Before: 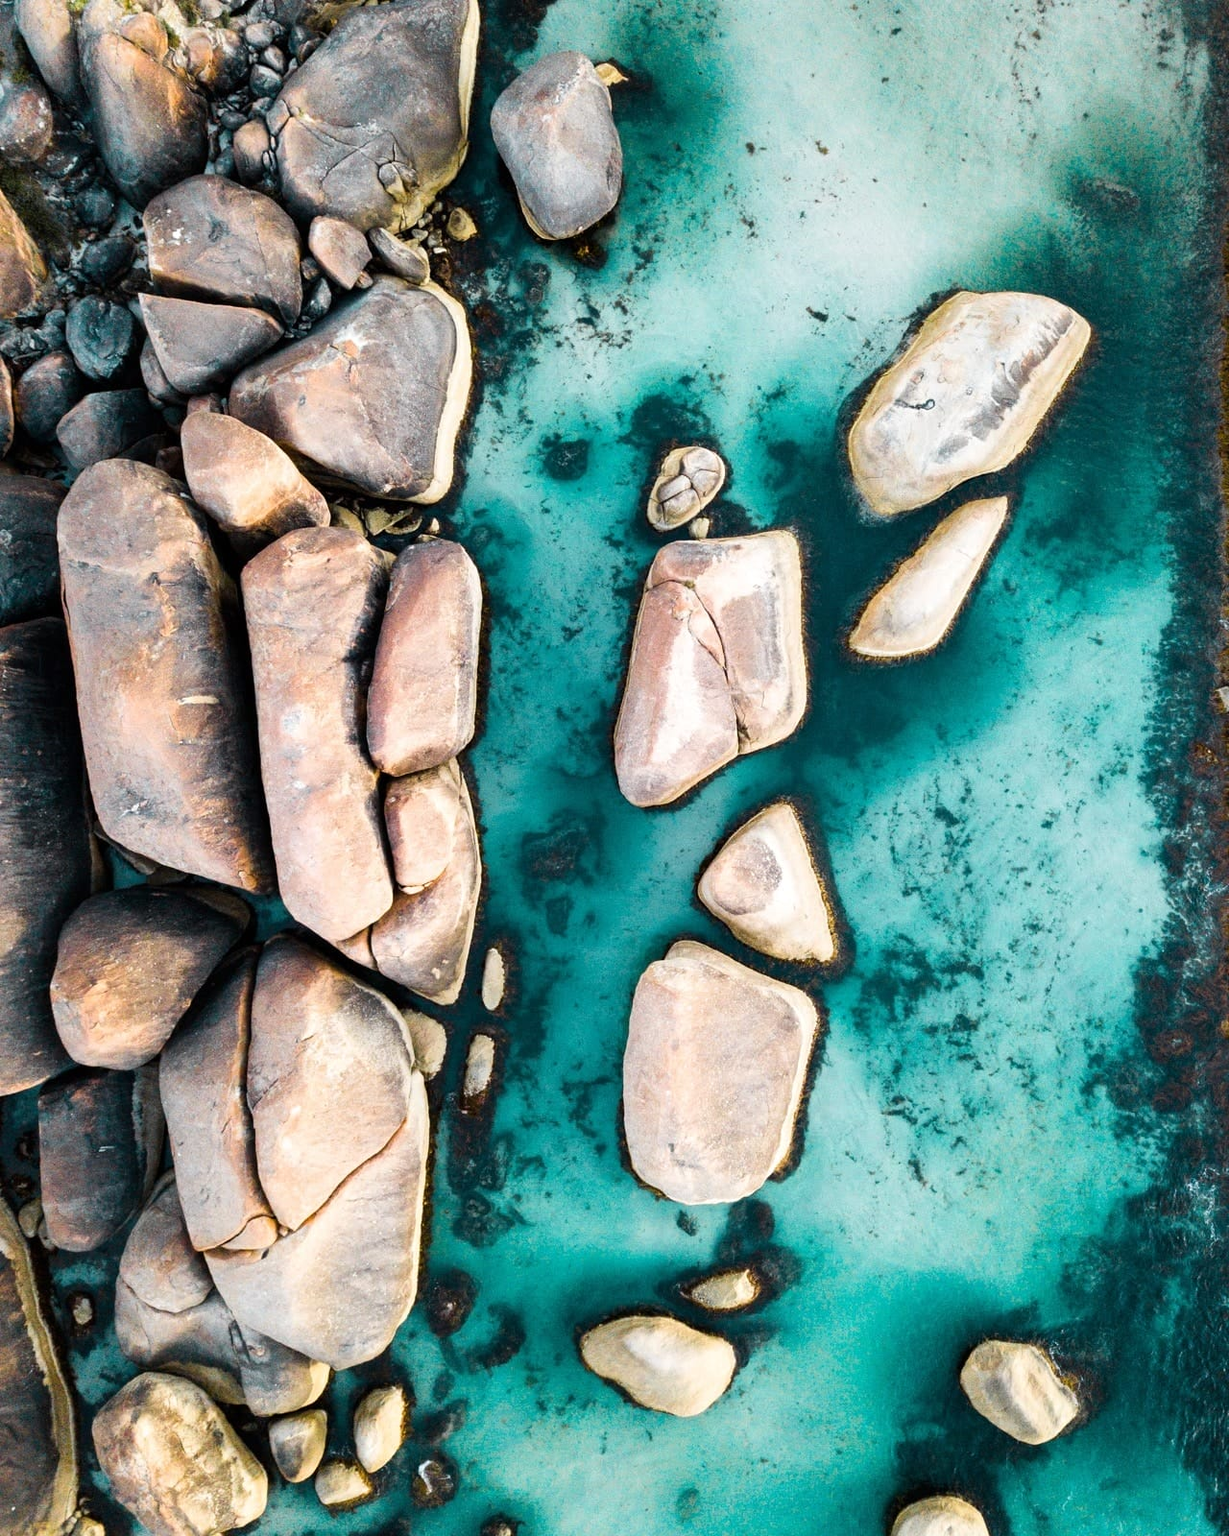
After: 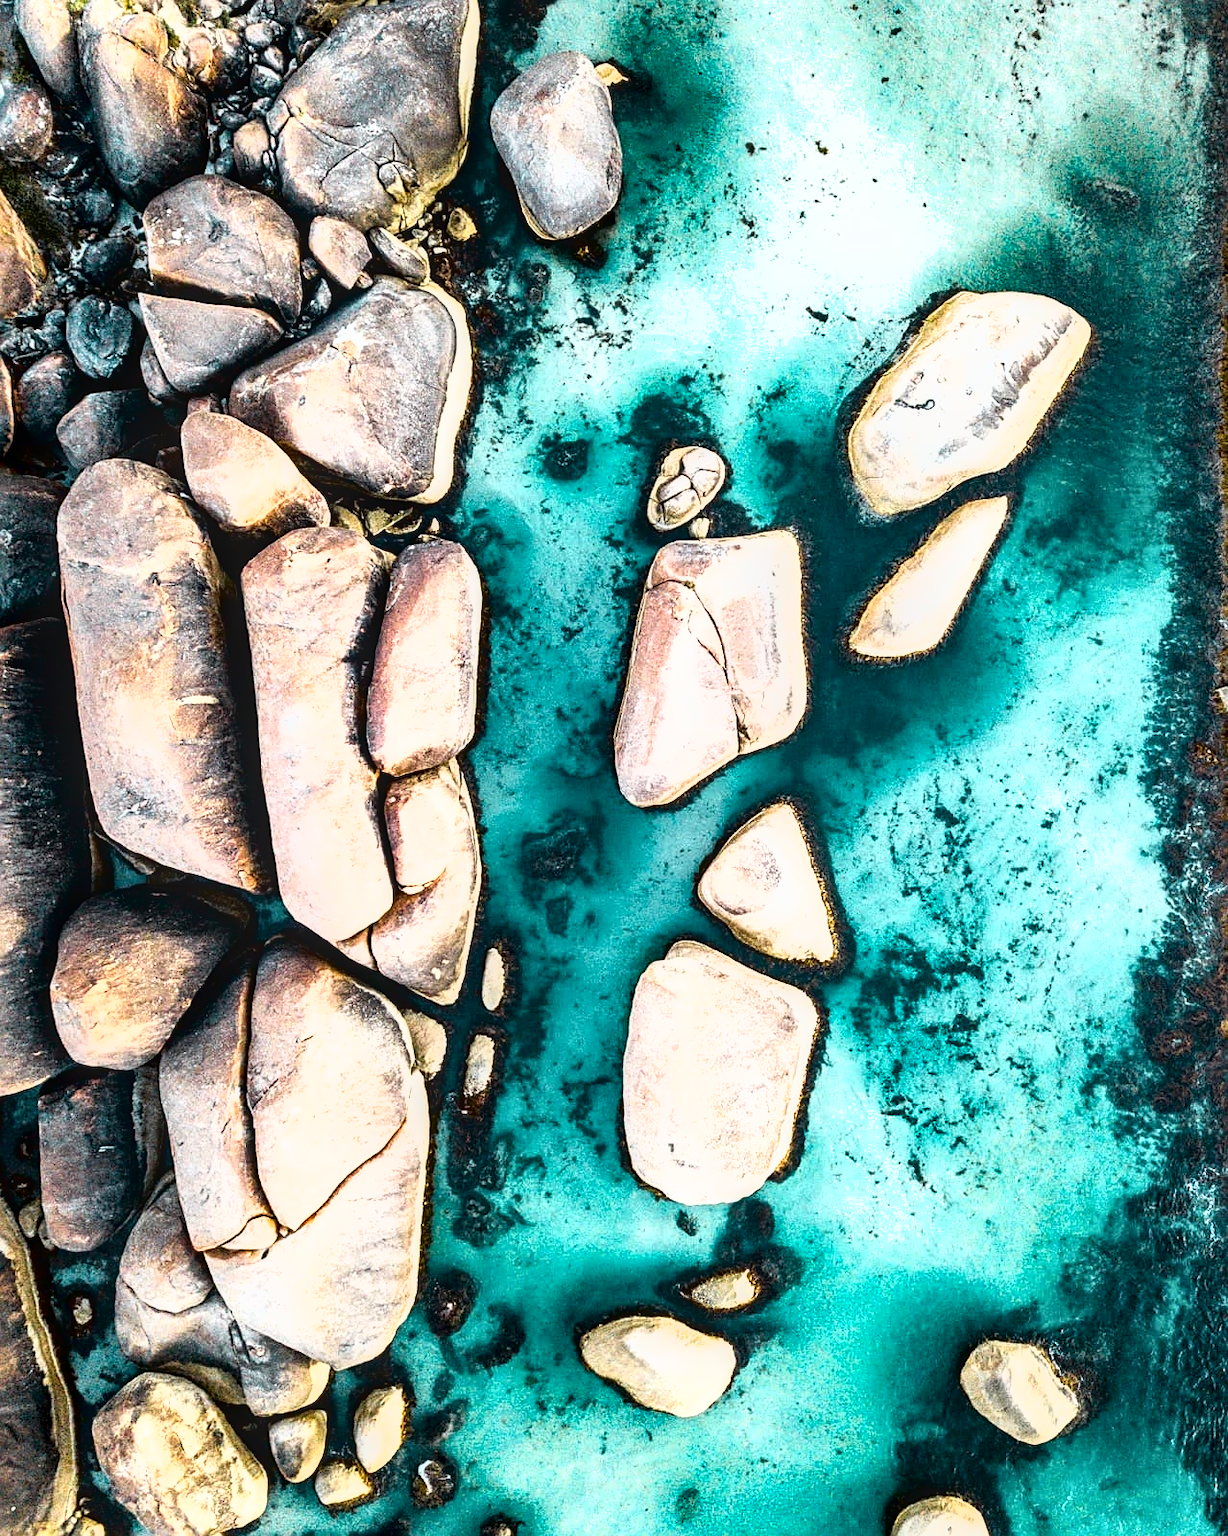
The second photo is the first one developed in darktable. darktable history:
shadows and highlights: highlights color adjustment 79.3%, soften with gaussian
exposure: exposure 0.609 EV, compensate exposure bias true, compensate highlight preservation false
local contrast: on, module defaults
tone curve: curves: ch0 [(0, 0) (0.003, 0) (0.011, 0.001) (0.025, 0.003) (0.044, 0.006) (0.069, 0.009) (0.1, 0.013) (0.136, 0.032) (0.177, 0.067) (0.224, 0.121) (0.277, 0.185) (0.335, 0.255) (0.399, 0.333) (0.468, 0.417) (0.543, 0.508) (0.623, 0.606) (0.709, 0.71) (0.801, 0.819) (0.898, 0.926) (1, 1)], color space Lab, independent channels, preserve colors none
sharpen: on, module defaults
